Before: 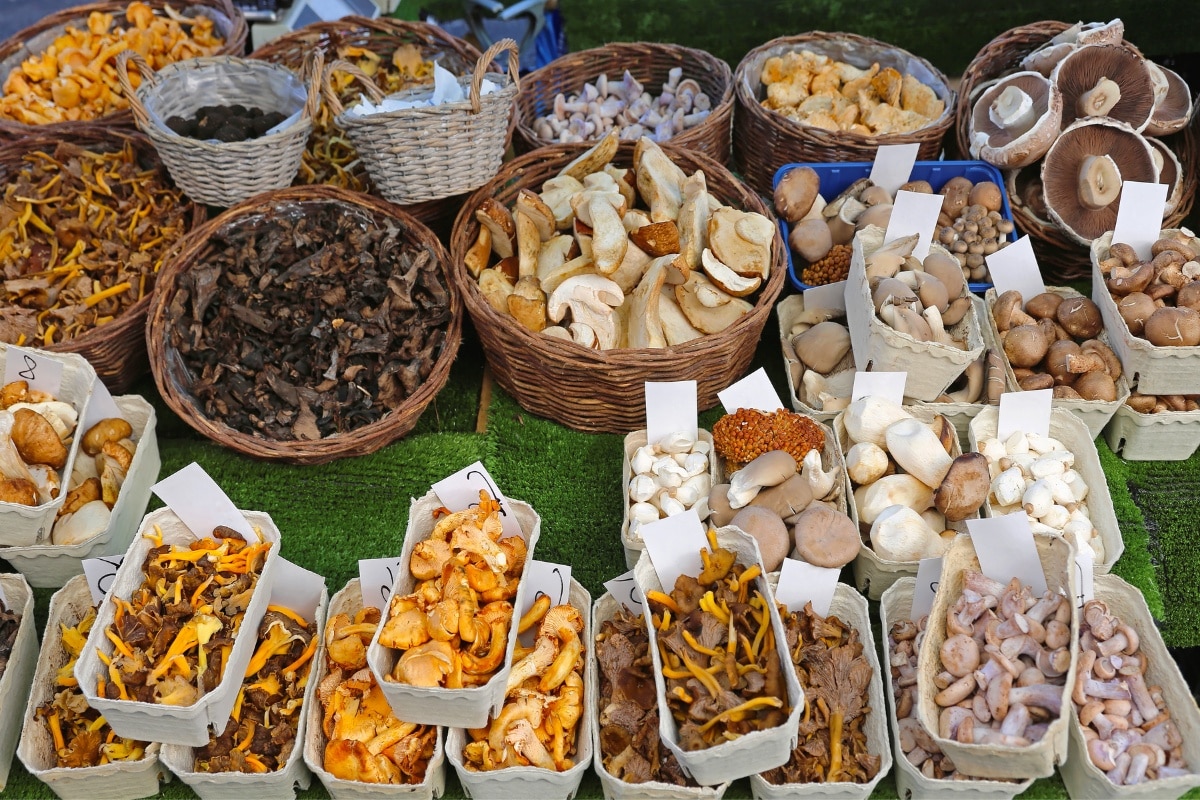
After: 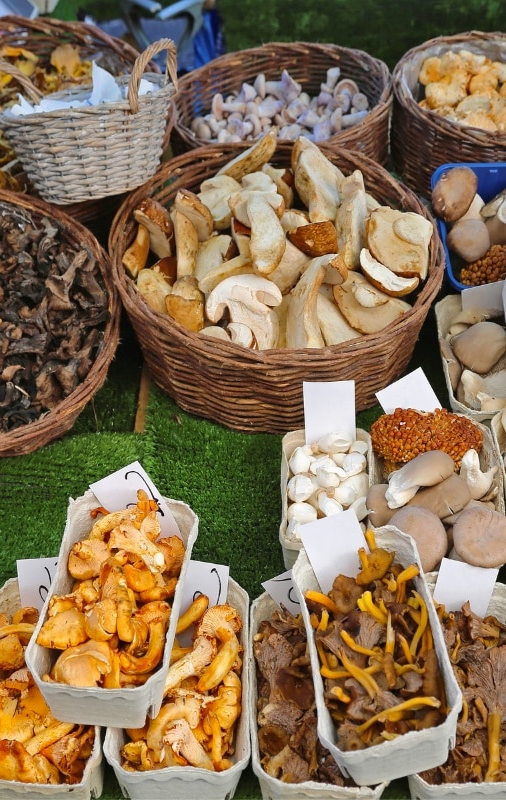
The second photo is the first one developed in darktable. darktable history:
crop: left 28.583%, right 29.231%
shadows and highlights: shadows 49, highlights -41, soften with gaussian
